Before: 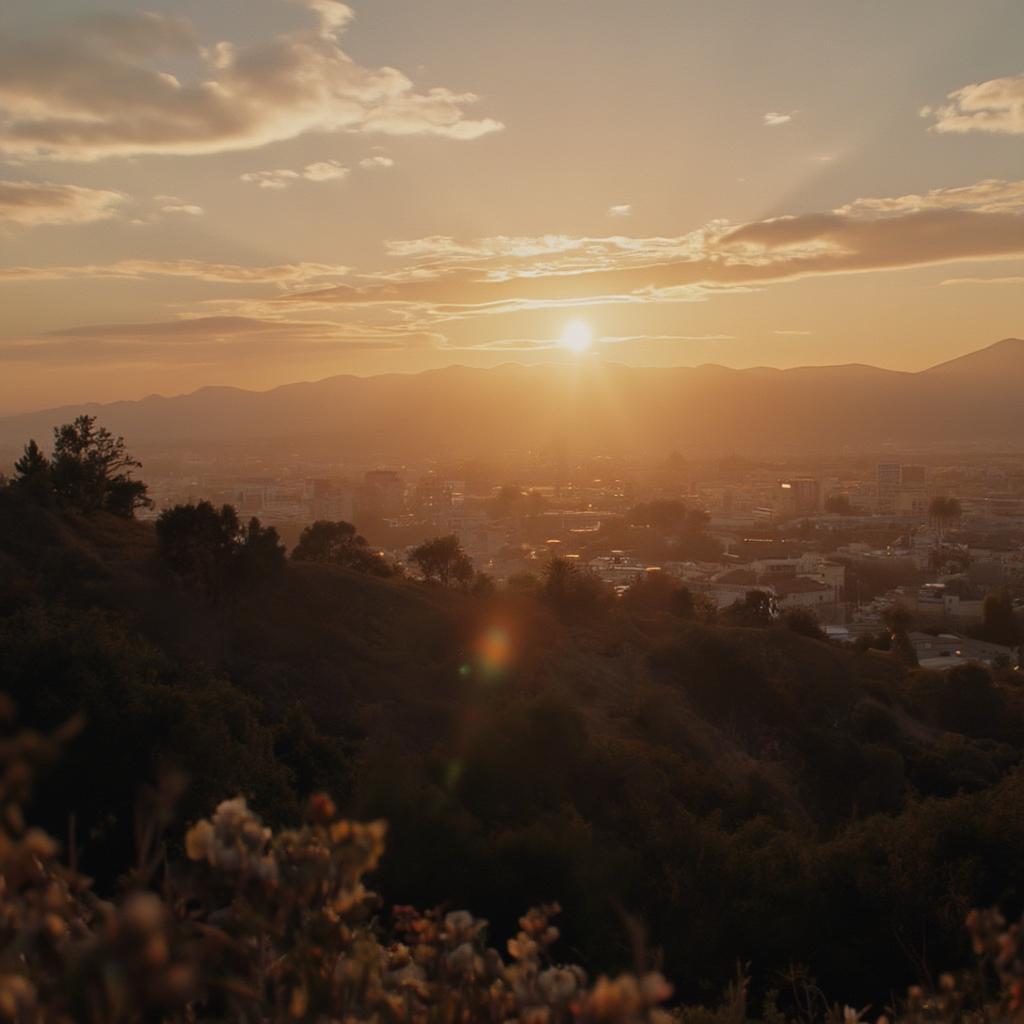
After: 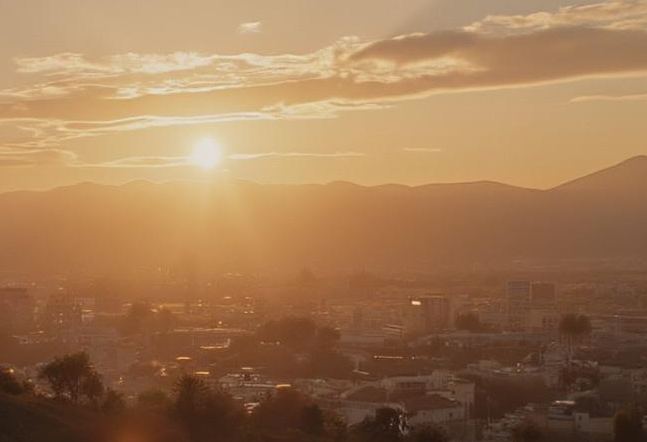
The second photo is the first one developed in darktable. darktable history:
crop: left 36.221%, top 17.923%, right 0.586%, bottom 38.834%
